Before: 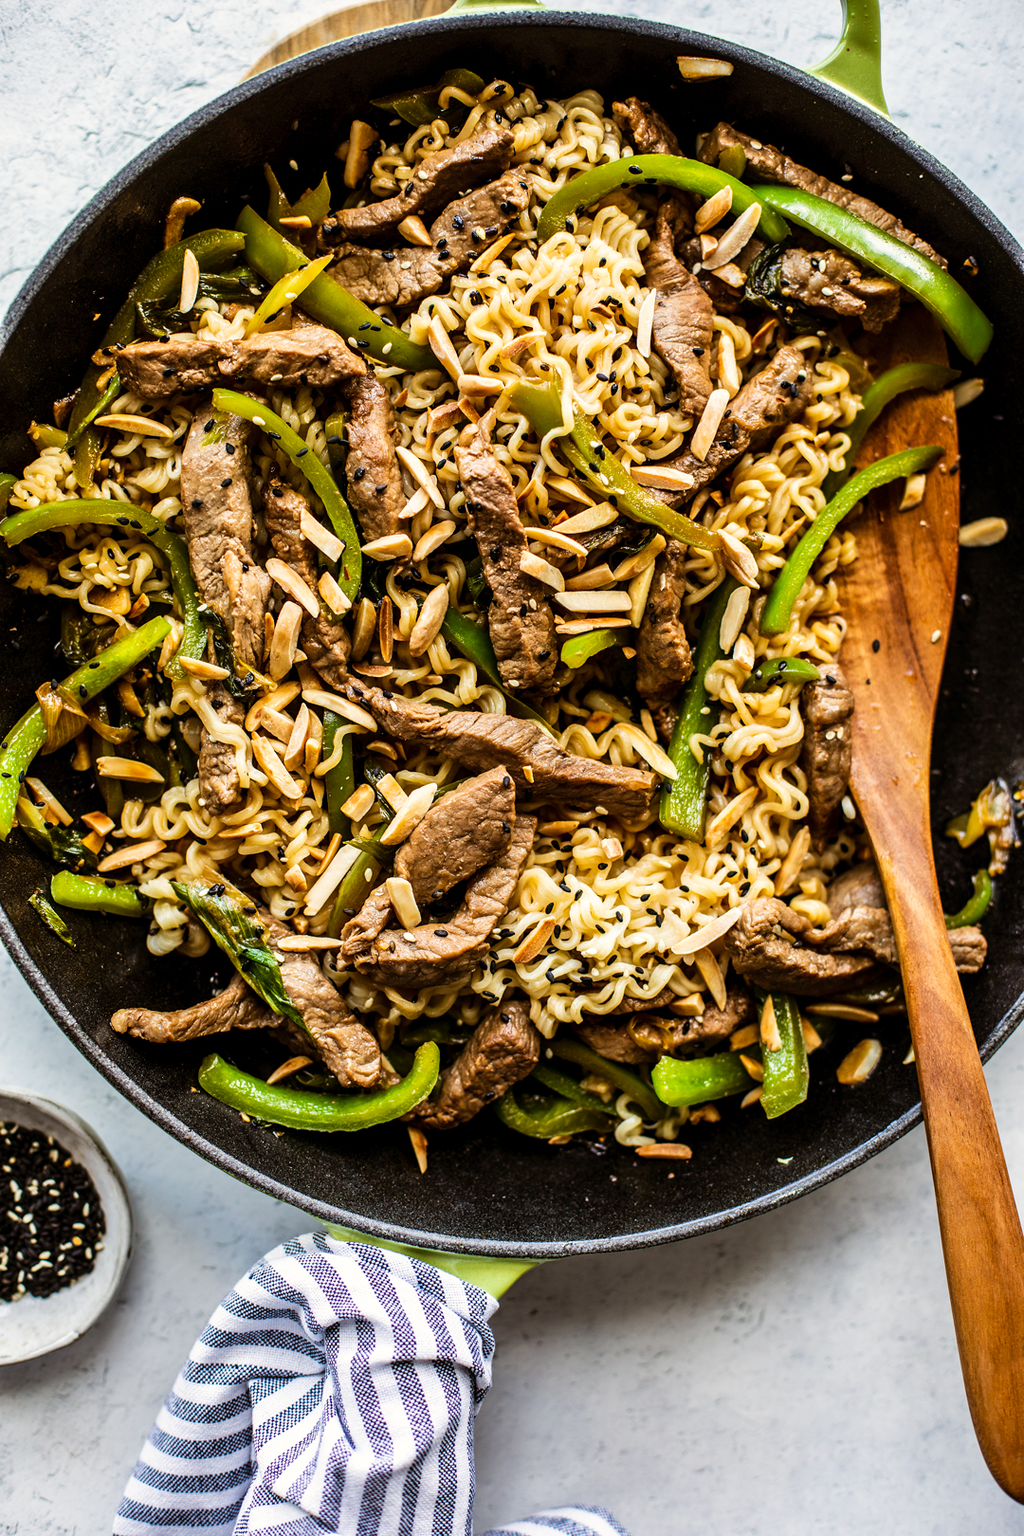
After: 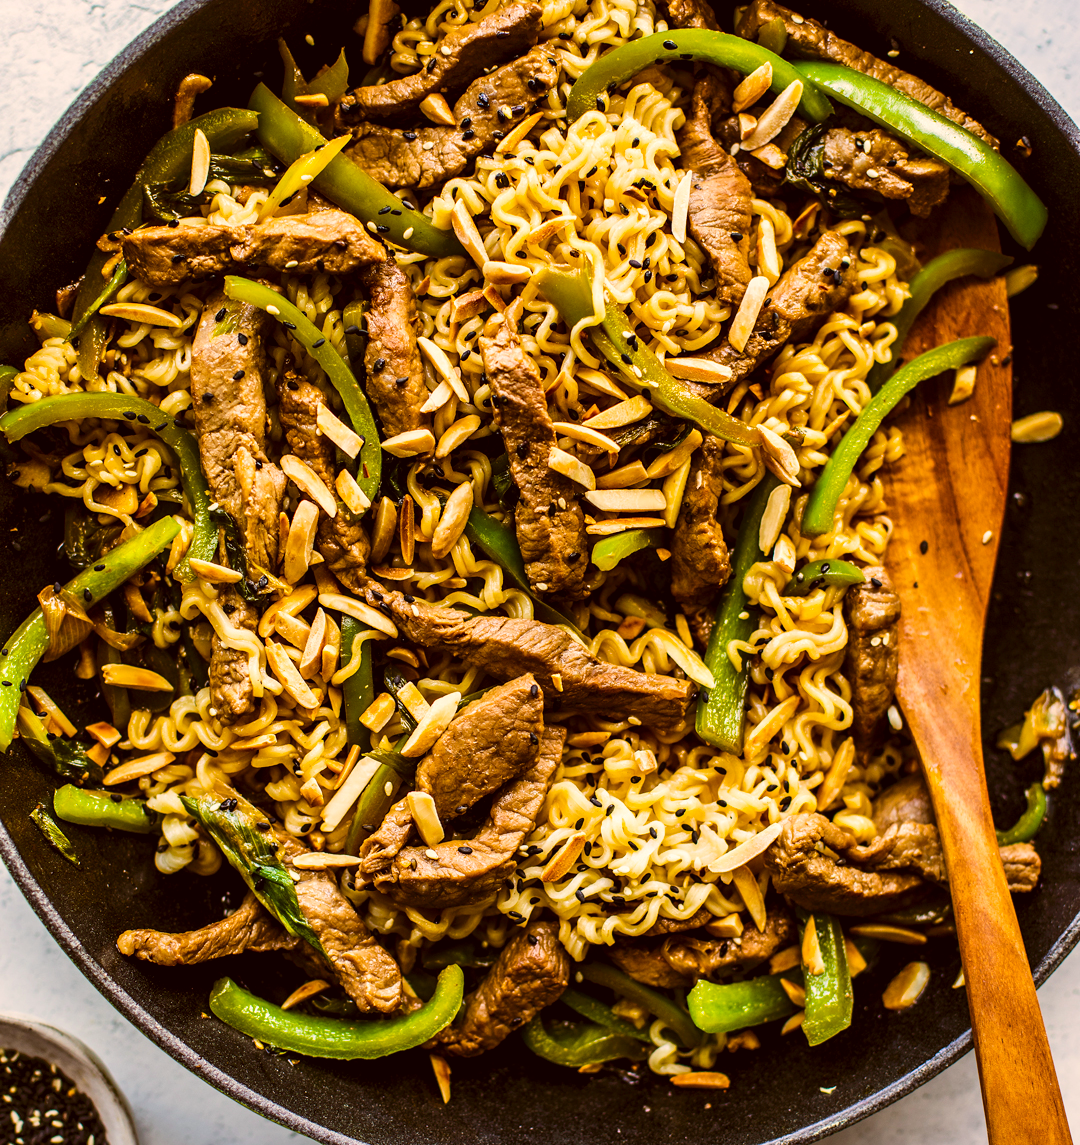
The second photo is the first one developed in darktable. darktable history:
shadows and highlights: shadows 62.66, white point adjustment 0.37, highlights -34.44, compress 83.82%
color correction: highlights a* 6.27, highlights b* 8.19, shadows a* 5.94, shadows b* 7.23, saturation 0.9
crop and rotate: top 8.293%, bottom 20.996%
color balance rgb: perceptual saturation grading › global saturation 30%, global vibrance 20%
